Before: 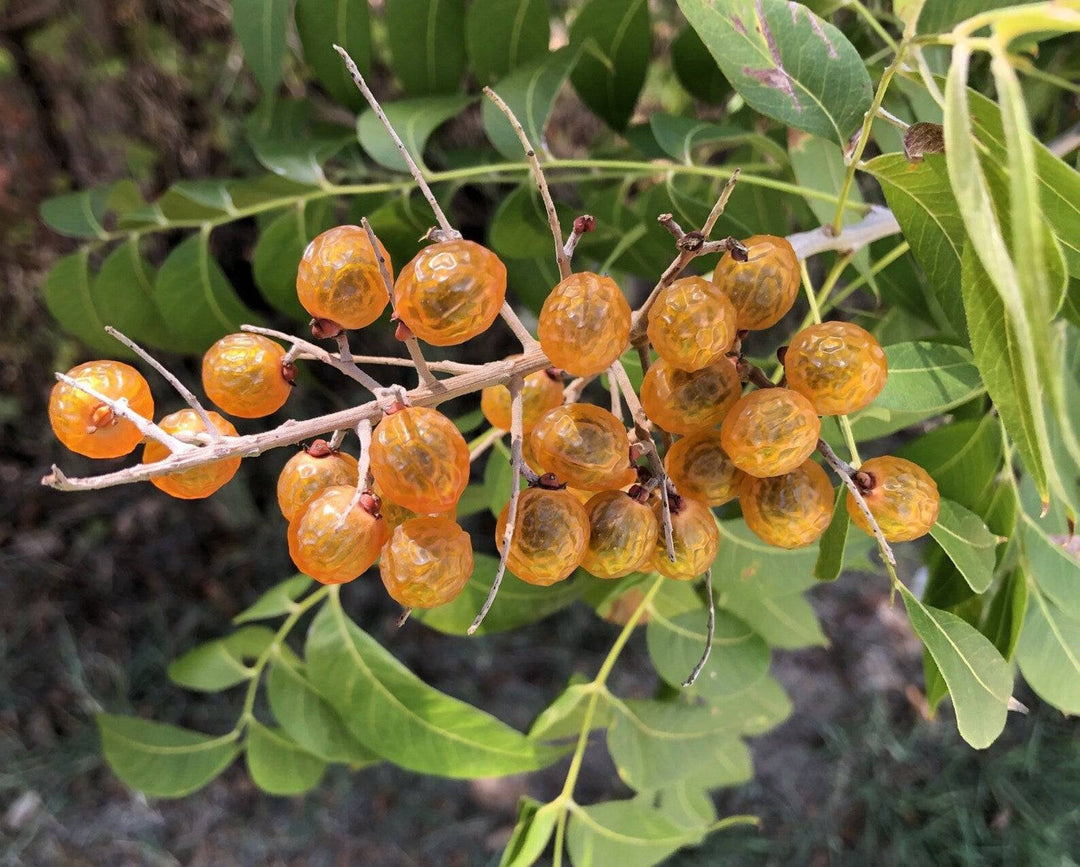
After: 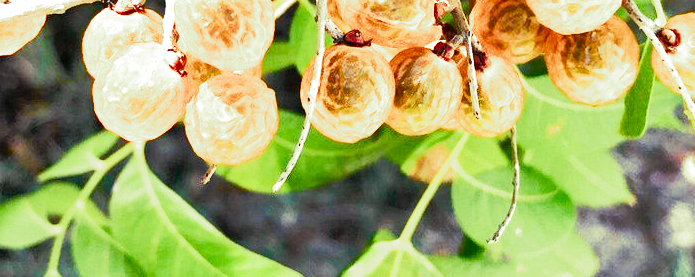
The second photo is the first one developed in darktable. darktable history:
crop: left 18.091%, top 51.13%, right 17.525%, bottom 16.85%
shadows and highlights: shadows color adjustment 97.66%, soften with gaussian
tone equalizer: on, module defaults
color balance rgb: perceptual saturation grading › global saturation 20%, global vibrance 20%
tone curve: curves: ch0 [(0, 0.022) (0.114, 0.088) (0.282, 0.316) (0.446, 0.511) (0.613, 0.693) (0.786, 0.843) (0.999, 0.949)]; ch1 [(0, 0) (0.395, 0.343) (0.463, 0.427) (0.486, 0.474) (0.503, 0.5) (0.535, 0.522) (0.555, 0.546) (0.594, 0.614) (0.755, 0.793) (1, 1)]; ch2 [(0, 0) (0.369, 0.388) (0.449, 0.431) (0.501, 0.5) (0.528, 0.517) (0.561, 0.598) (0.697, 0.721) (1, 1)], color space Lab, independent channels, preserve colors none
split-toning: shadows › hue 290.82°, shadows › saturation 0.34, highlights › saturation 0.38, balance 0, compress 50%
exposure: exposure 1.5 EV, compensate highlight preservation false
